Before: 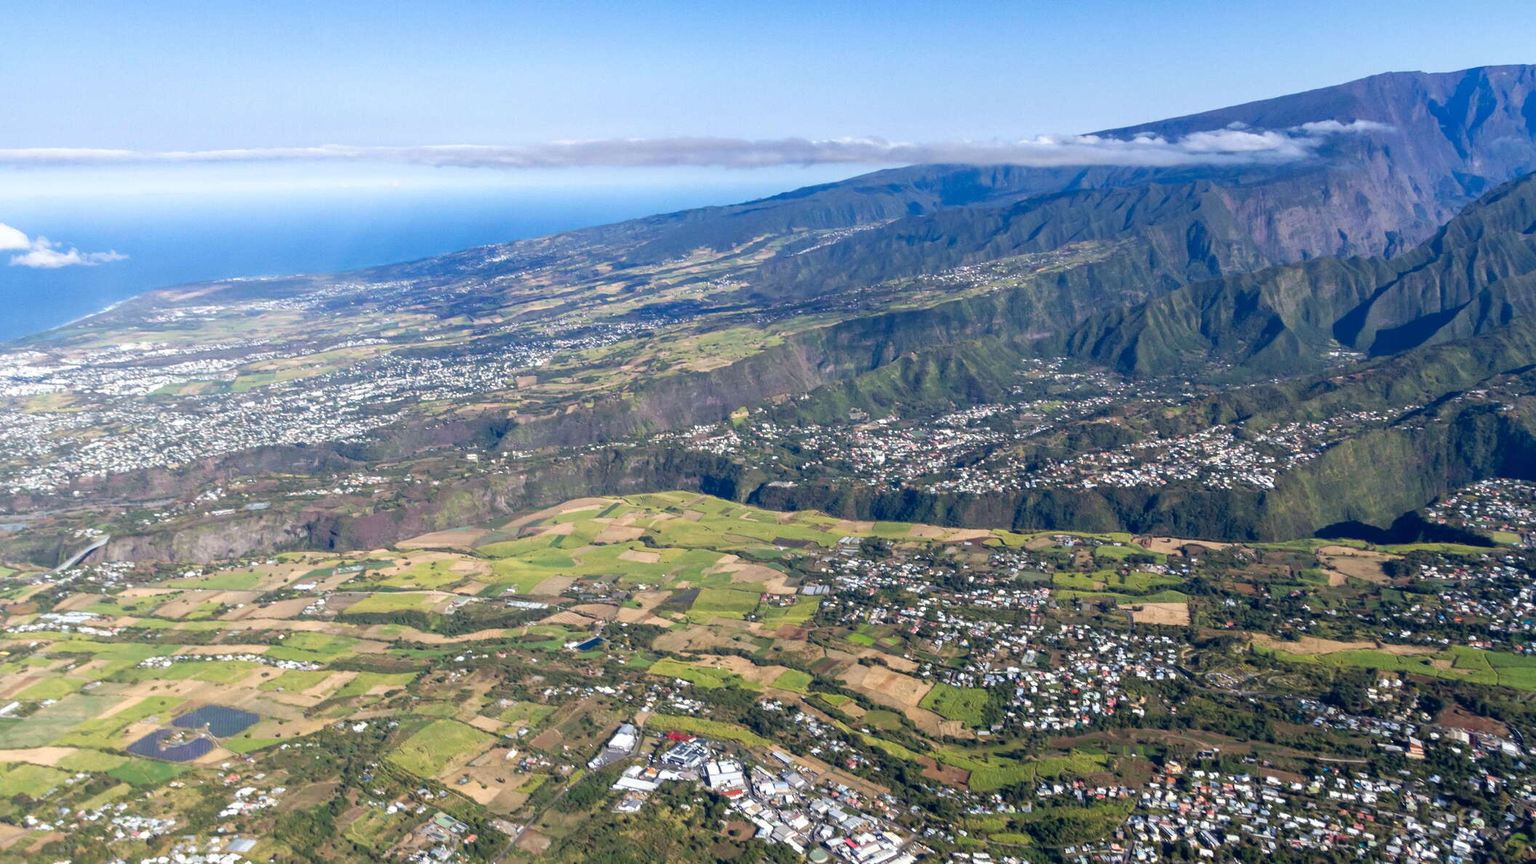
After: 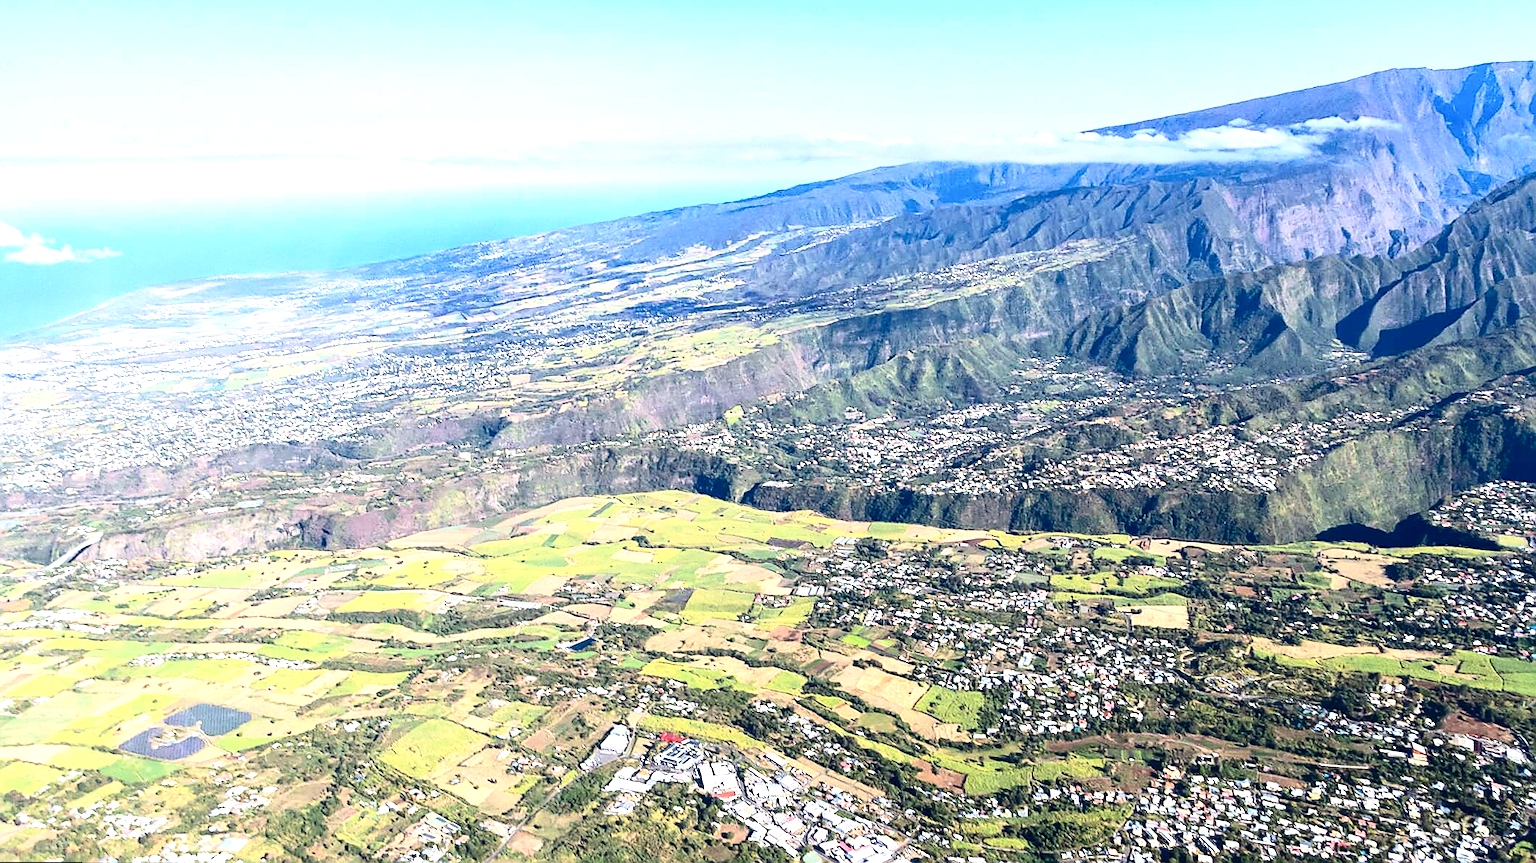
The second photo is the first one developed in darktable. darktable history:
sharpen: radius 1.4, amount 1.25, threshold 0.7
contrast brightness saturation: contrast 0.28
rotate and perspective: rotation 0.192°, lens shift (horizontal) -0.015, crop left 0.005, crop right 0.996, crop top 0.006, crop bottom 0.99
exposure: black level correction -0.002, exposure 1.115 EV, compensate highlight preservation false
